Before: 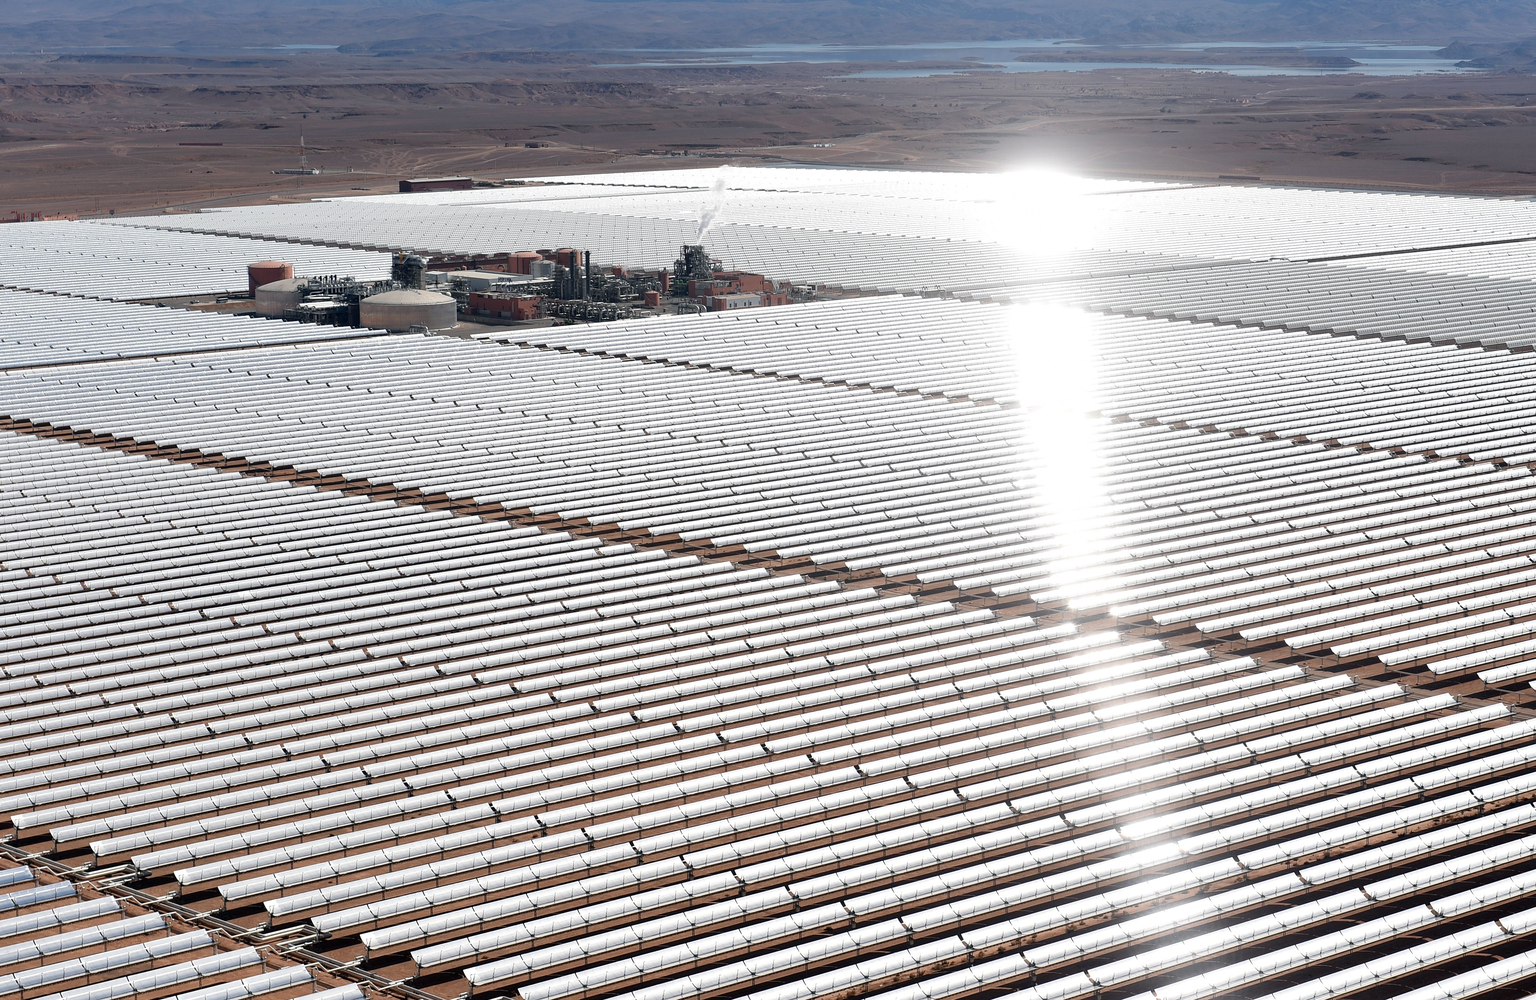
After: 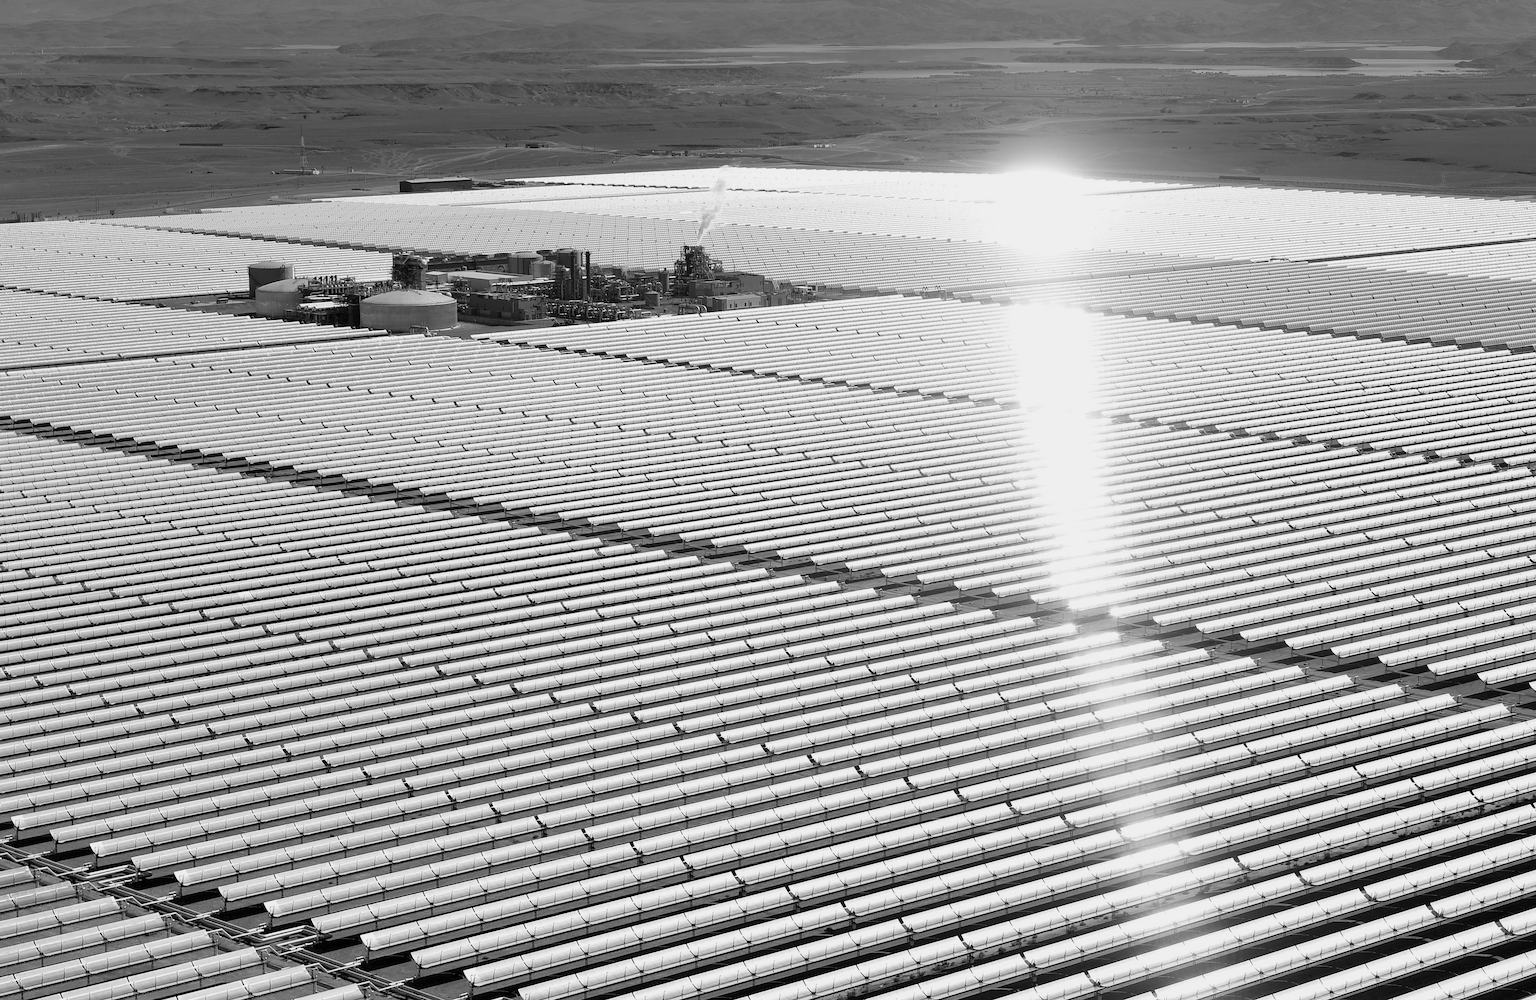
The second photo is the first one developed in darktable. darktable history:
exposure: black level correction 0.001, compensate highlight preservation false
monochrome: a -71.75, b 75.82
